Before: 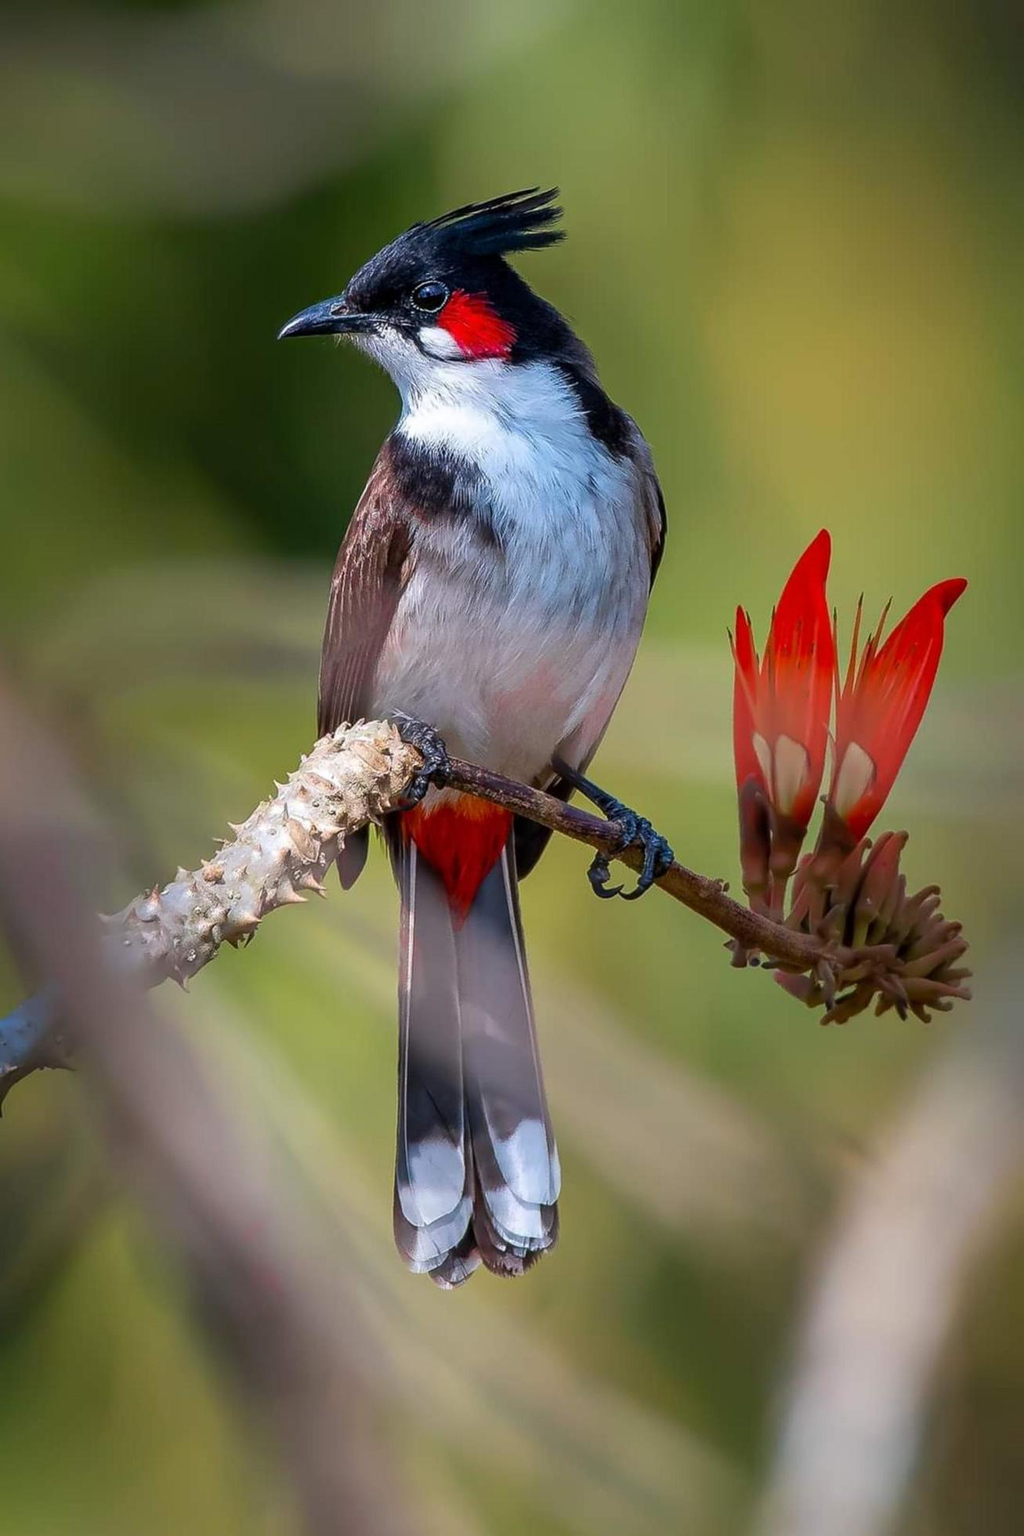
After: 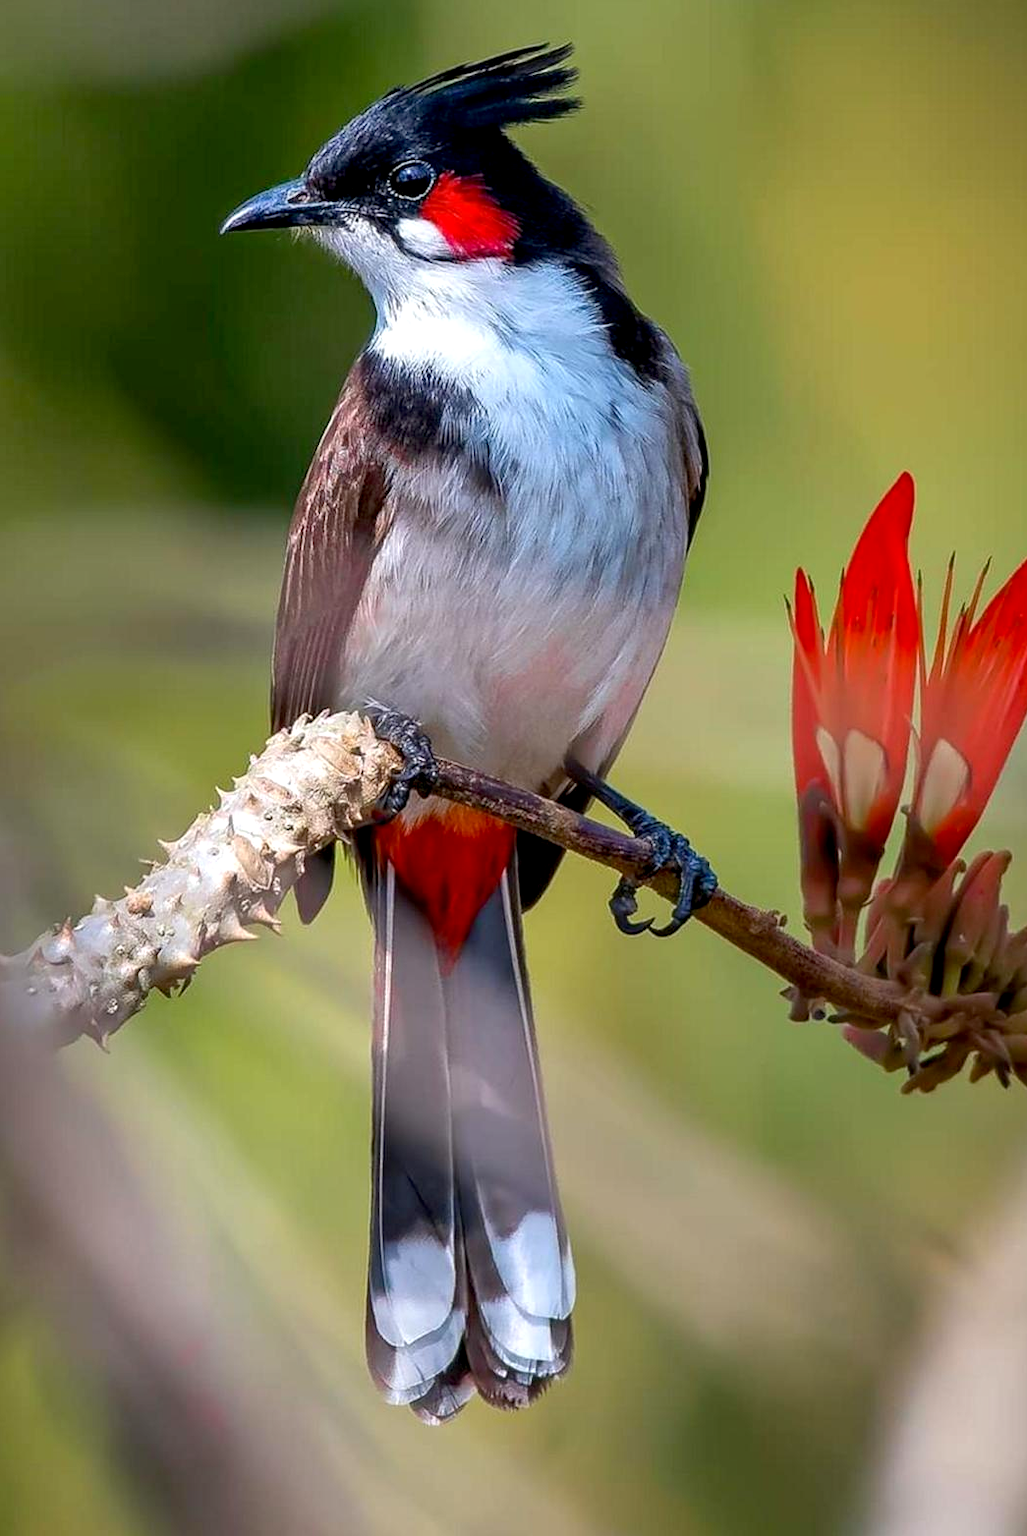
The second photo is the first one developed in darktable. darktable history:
exposure: black level correction 0.005, exposure 0.282 EV, compensate highlight preservation false
shadows and highlights: soften with gaussian
crop and rotate: left 9.956%, top 9.969%, right 9.953%, bottom 10.286%
